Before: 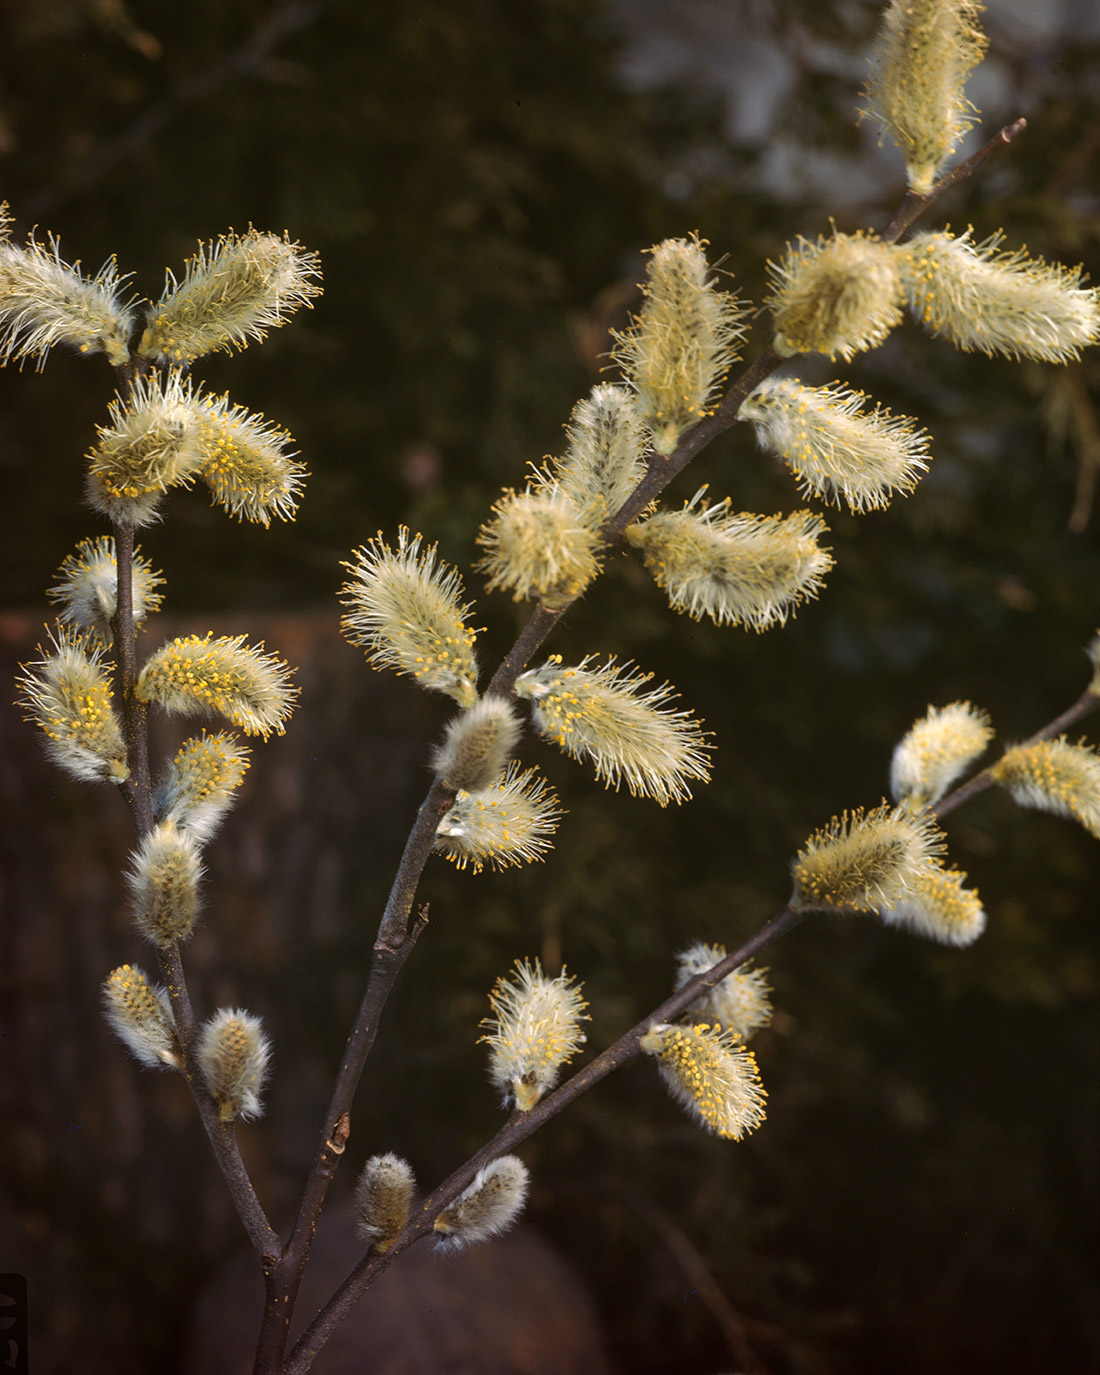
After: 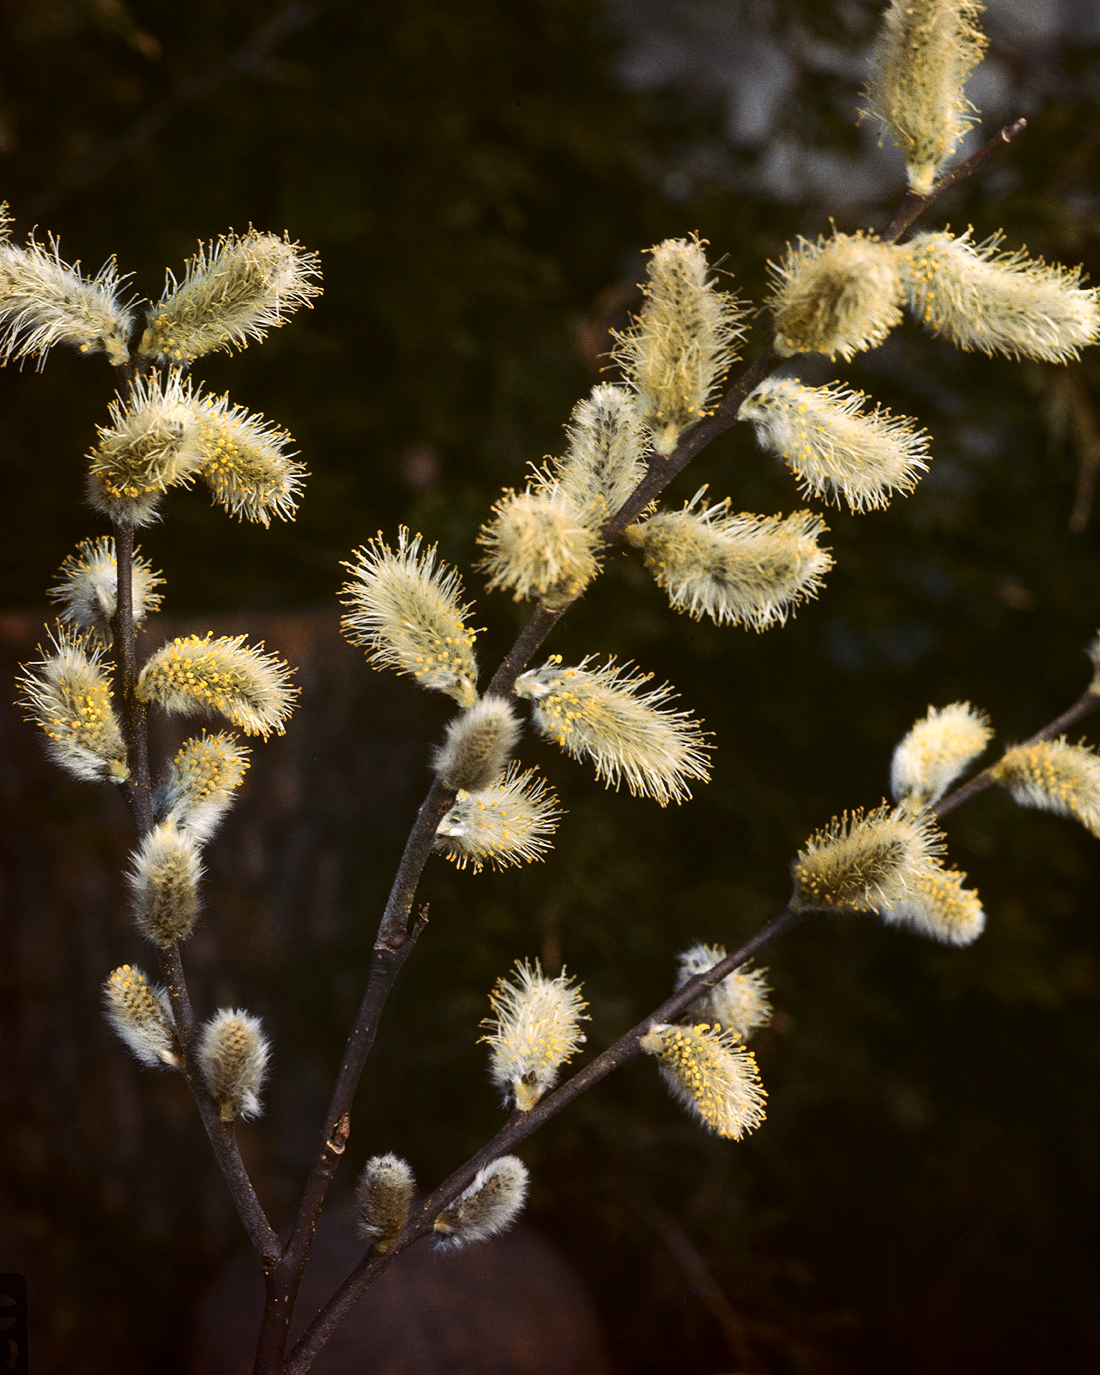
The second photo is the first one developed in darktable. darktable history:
contrast brightness saturation: contrast 0.22
grain: coarseness 0.47 ISO
